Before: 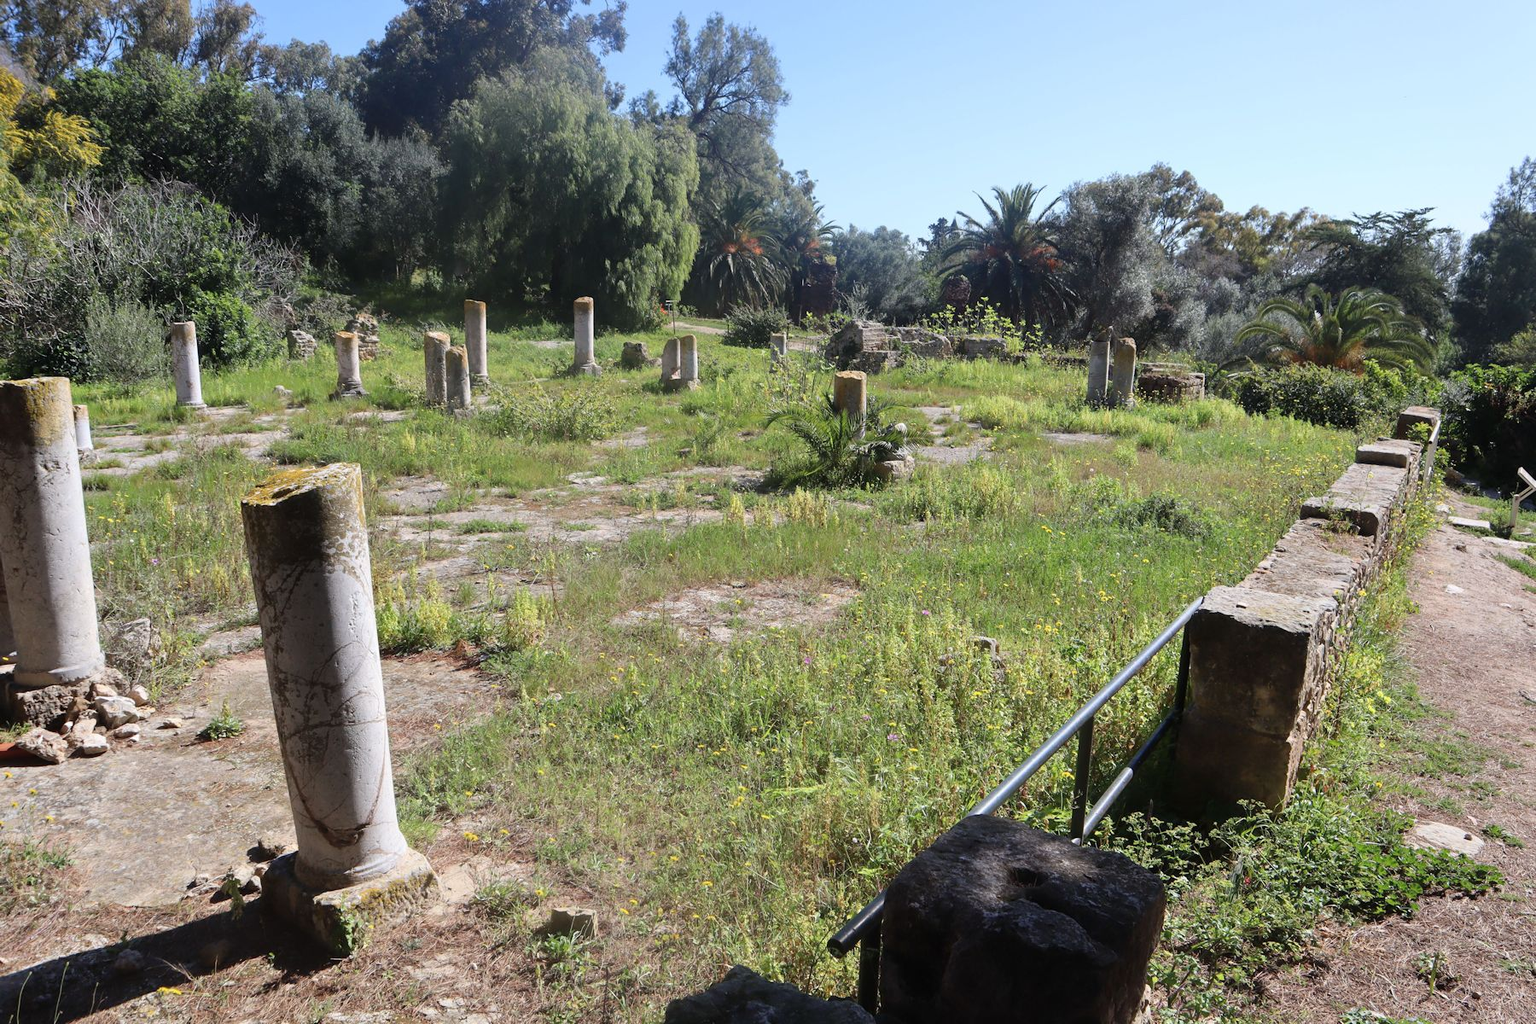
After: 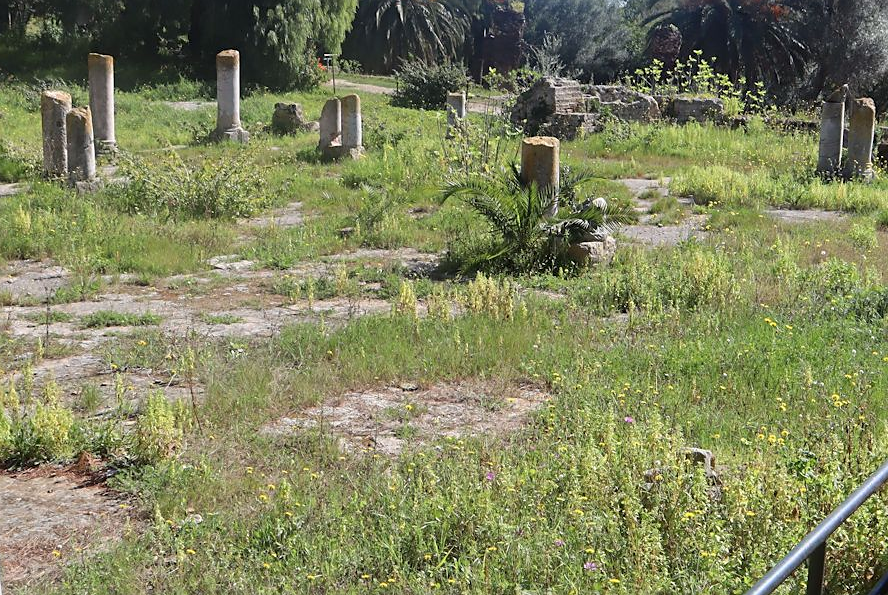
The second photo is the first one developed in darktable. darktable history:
exposure: exposure -0.013 EV, compensate highlight preservation false
crop: left 25.356%, top 24.863%, right 25.309%, bottom 25.496%
sharpen: radius 1.879, amount 0.403, threshold 1.544
